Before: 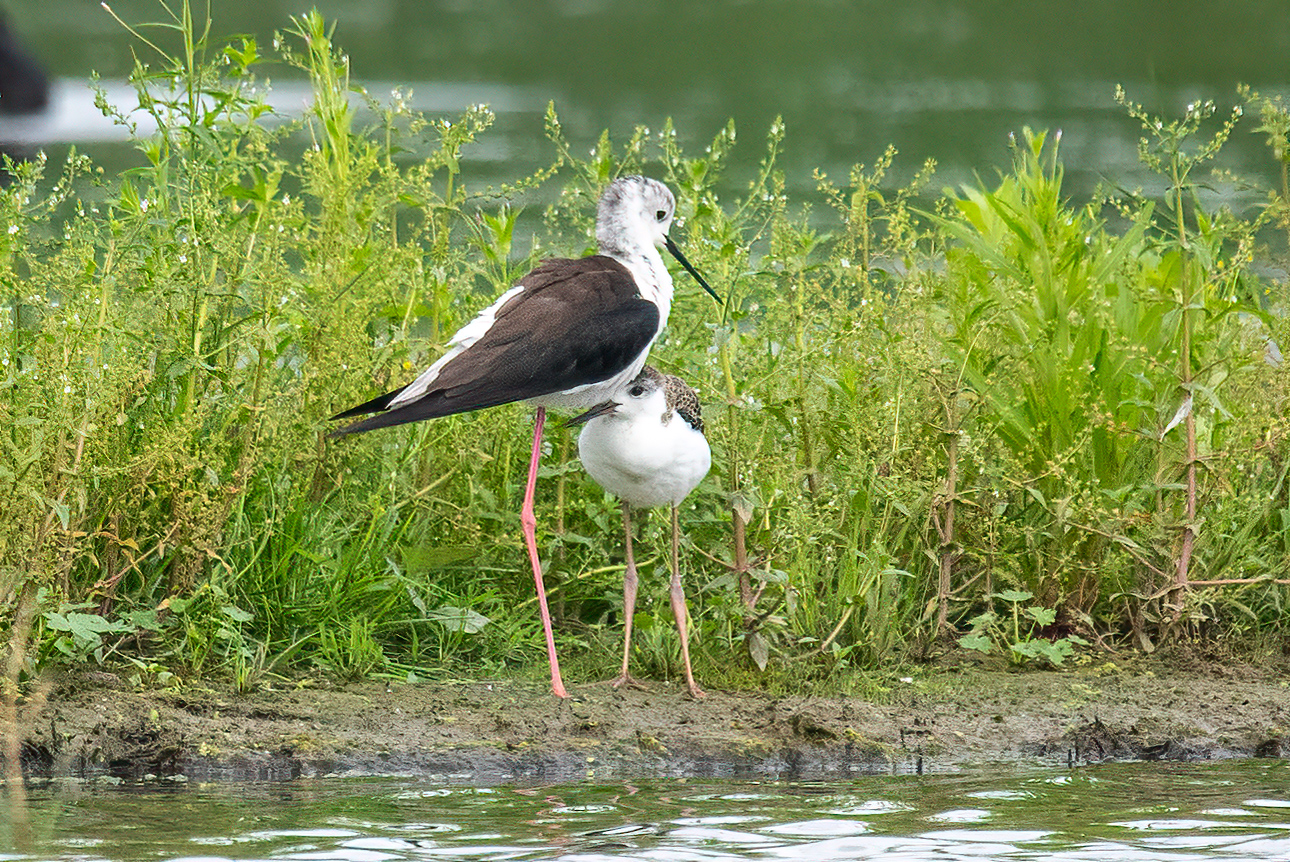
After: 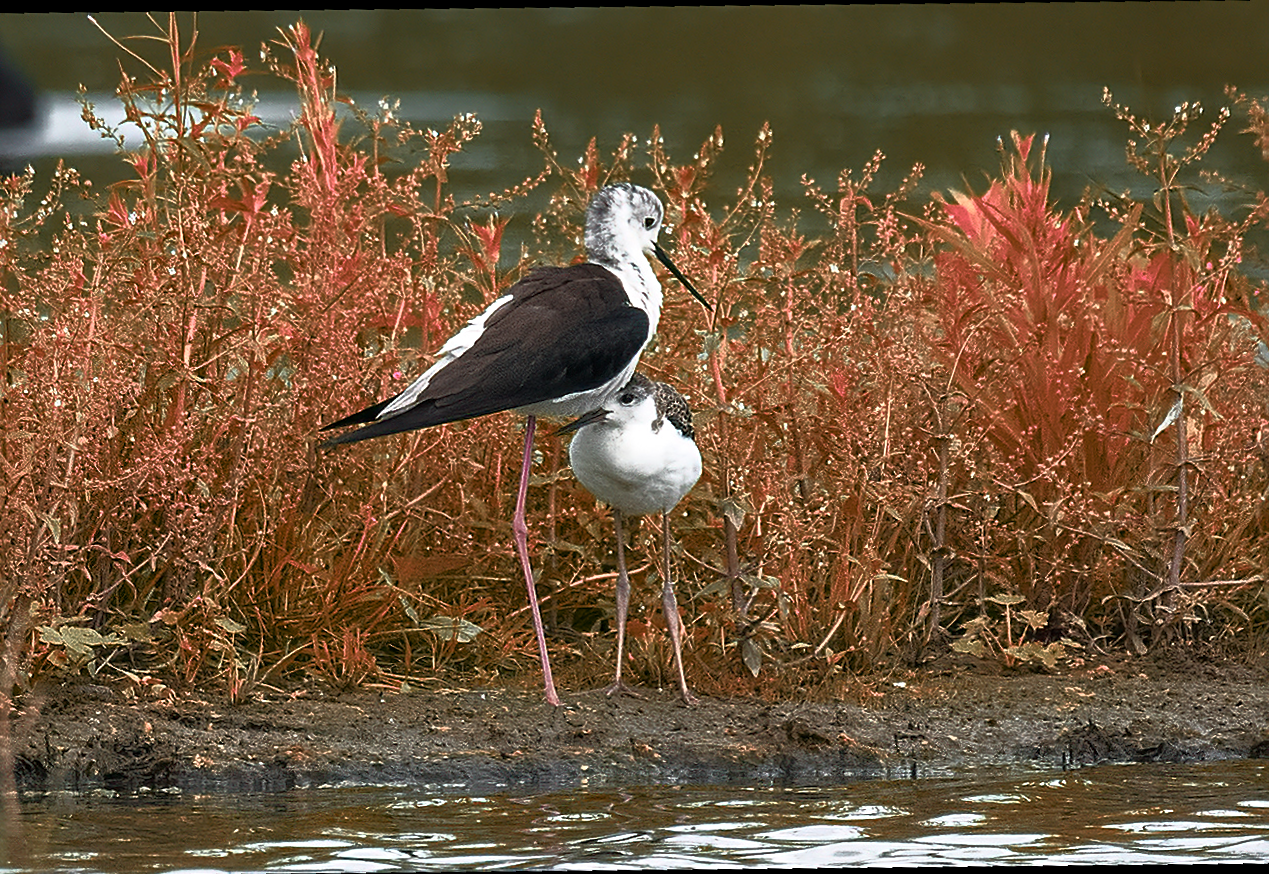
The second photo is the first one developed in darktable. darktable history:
crop and rotate: angle -1.69°
sharpen: on, module defaults
rotate and perspective: rotation -2.29°, automatic cropping off
color zones: curves: ch2 [(0, 0.488) (0.143, 0.417) (0.286, 0.212) (0.429, 0.179) (0.571, 0.154) (0.714, 0.415) (0.857, 0.495) (1, 0.488)]
base curve: curves: ch0 [(0, 0) (0.564, 0.291) (0.802, 0.731) (1, 1)]
